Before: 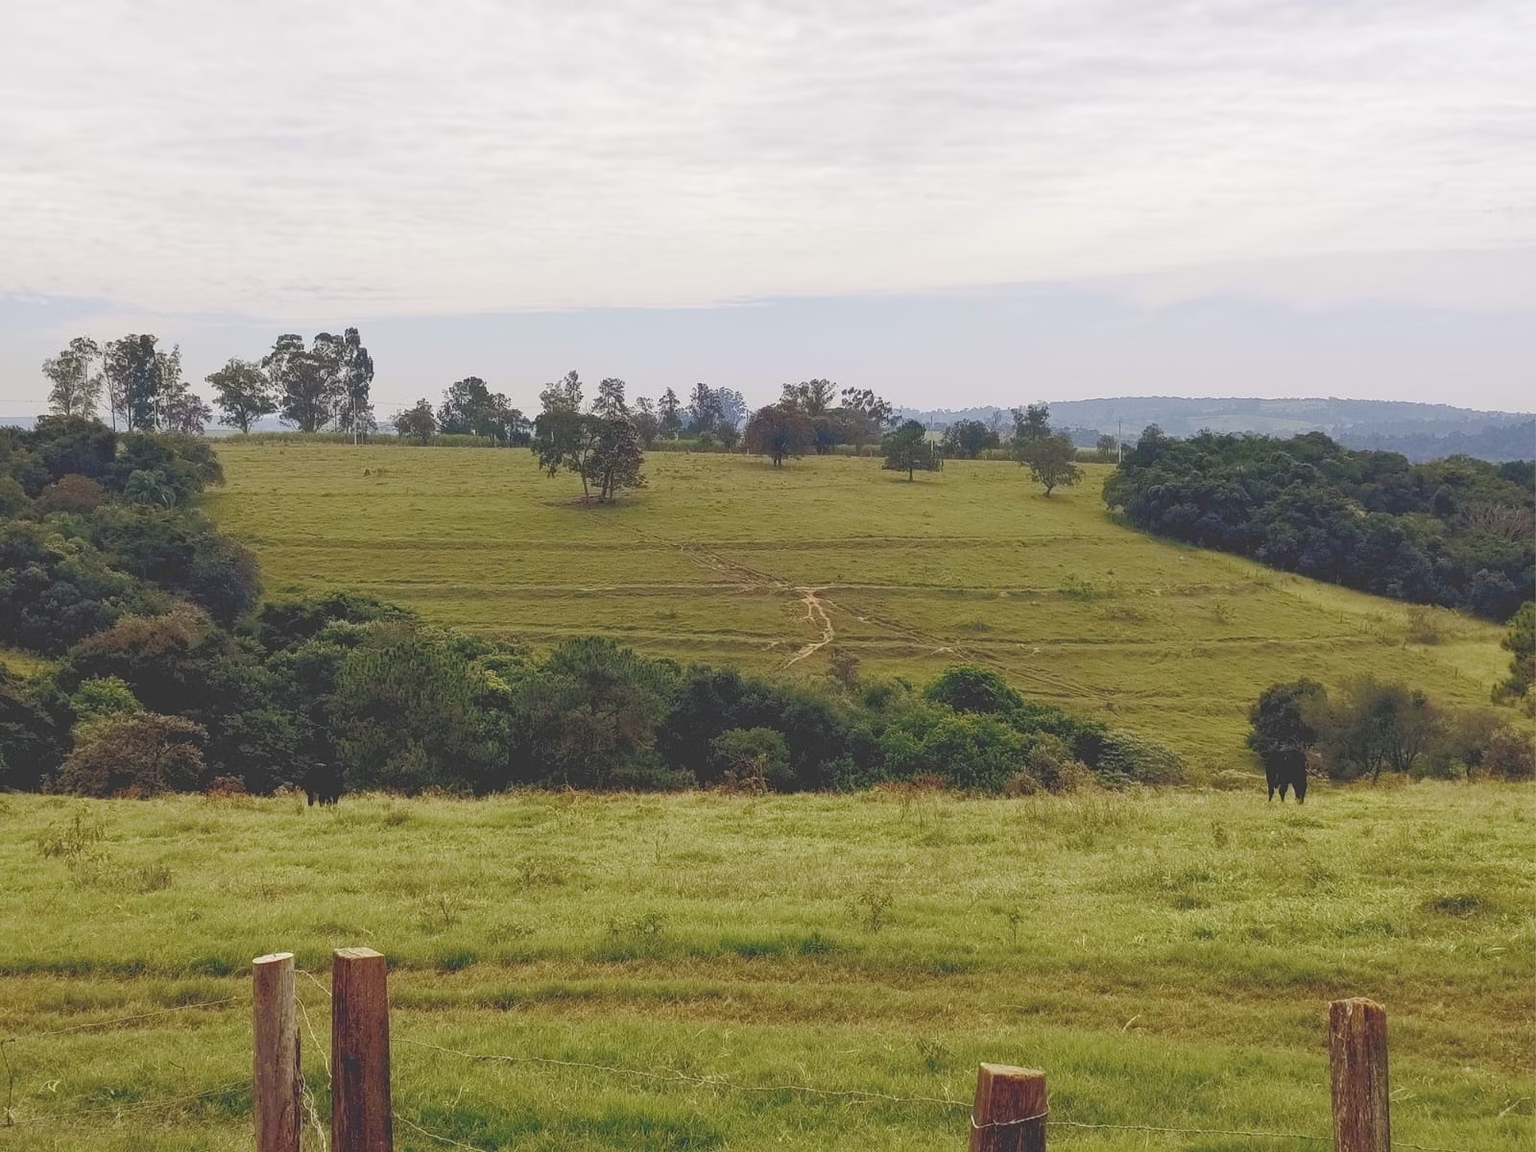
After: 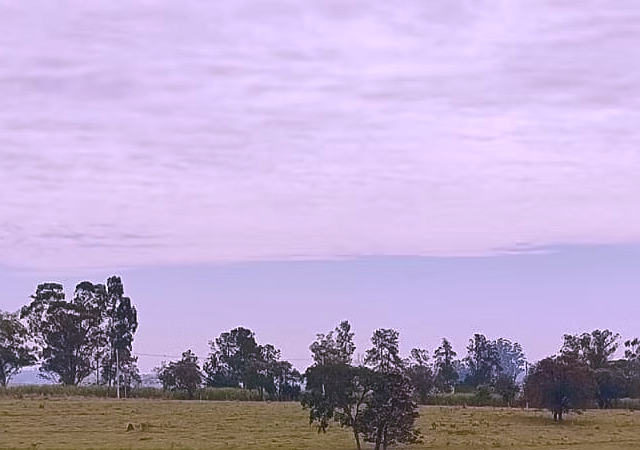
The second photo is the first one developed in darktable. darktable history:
crop: left 15.789%, top 5.432%, right 44.188%, bottom 57.049%
sharpen: on, module defaults
contrast brightness saturation: contrast 0.069, brightness -0.143, saturation 0.114
shadows and highlights: shadows 4.88, soften with gaussian
color correction: highlights a* 15.03, highlights b* -24.29
